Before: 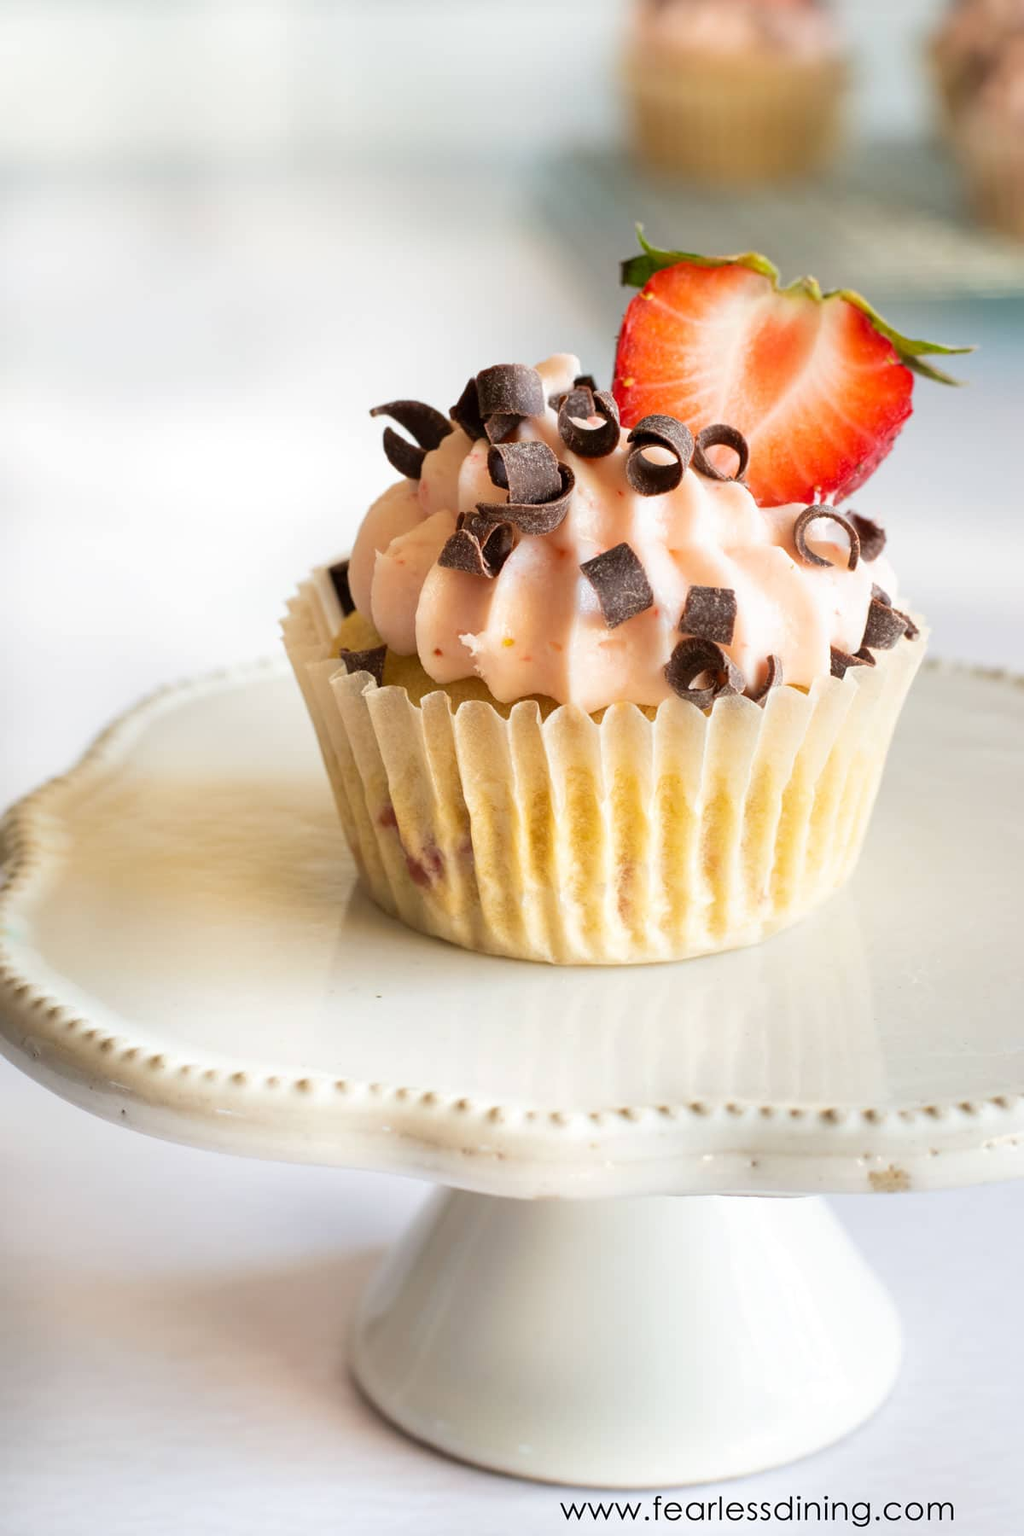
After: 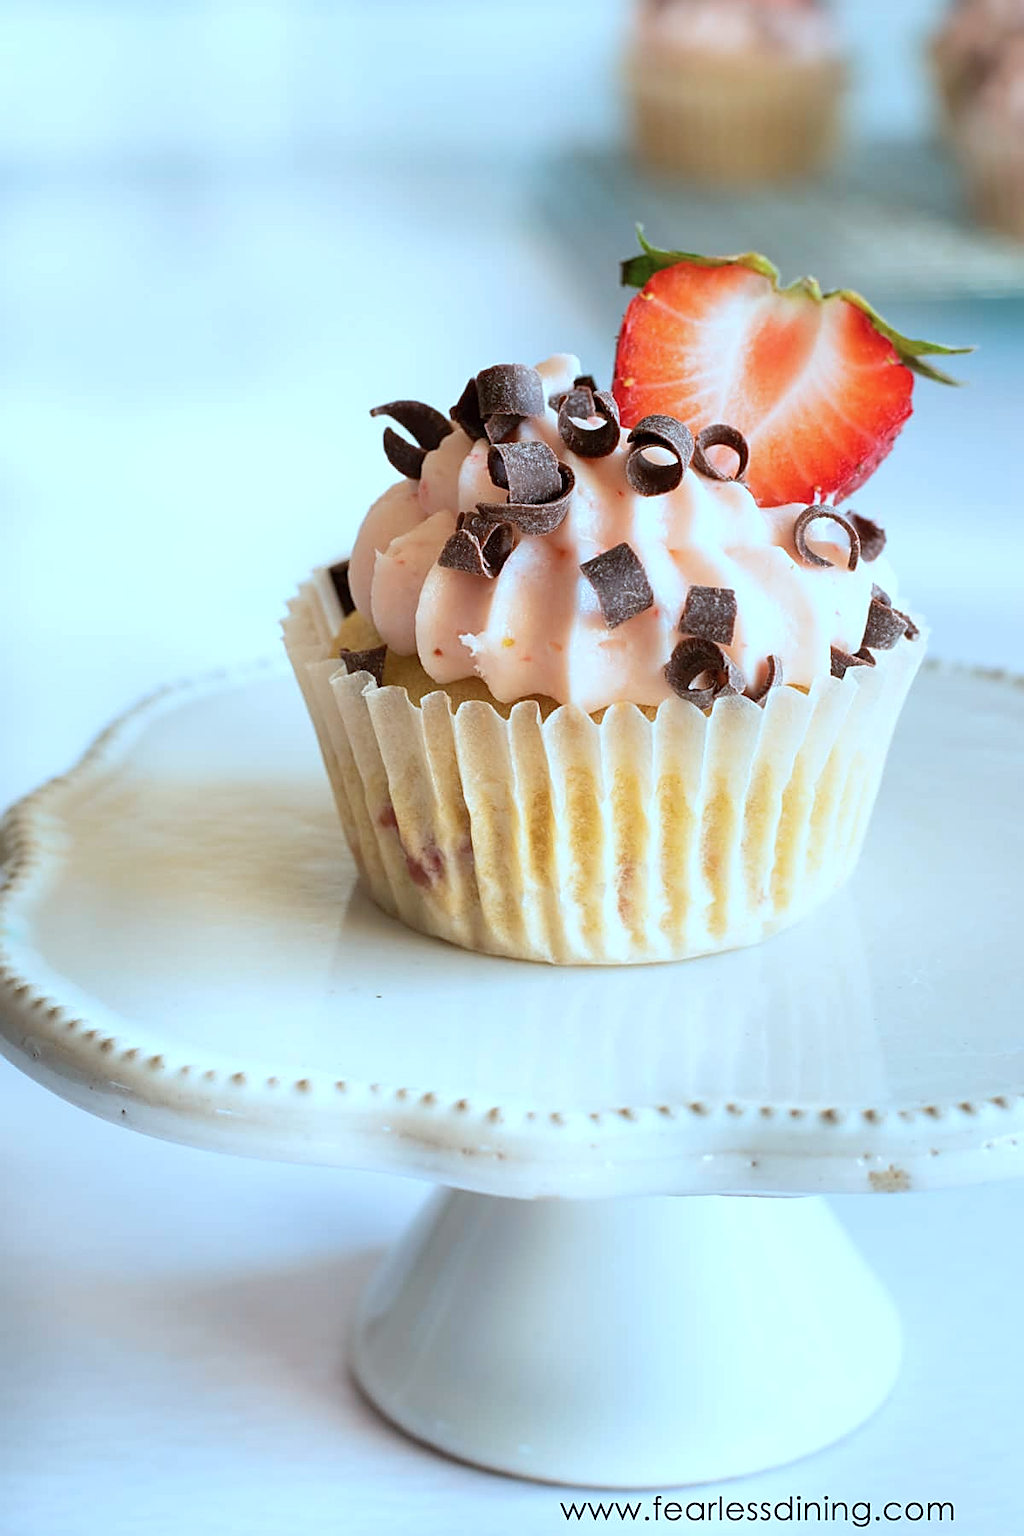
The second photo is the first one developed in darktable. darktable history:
sharpen: on, module defaults
color correction: highlights a* -9.68, highlights b* -21.56
